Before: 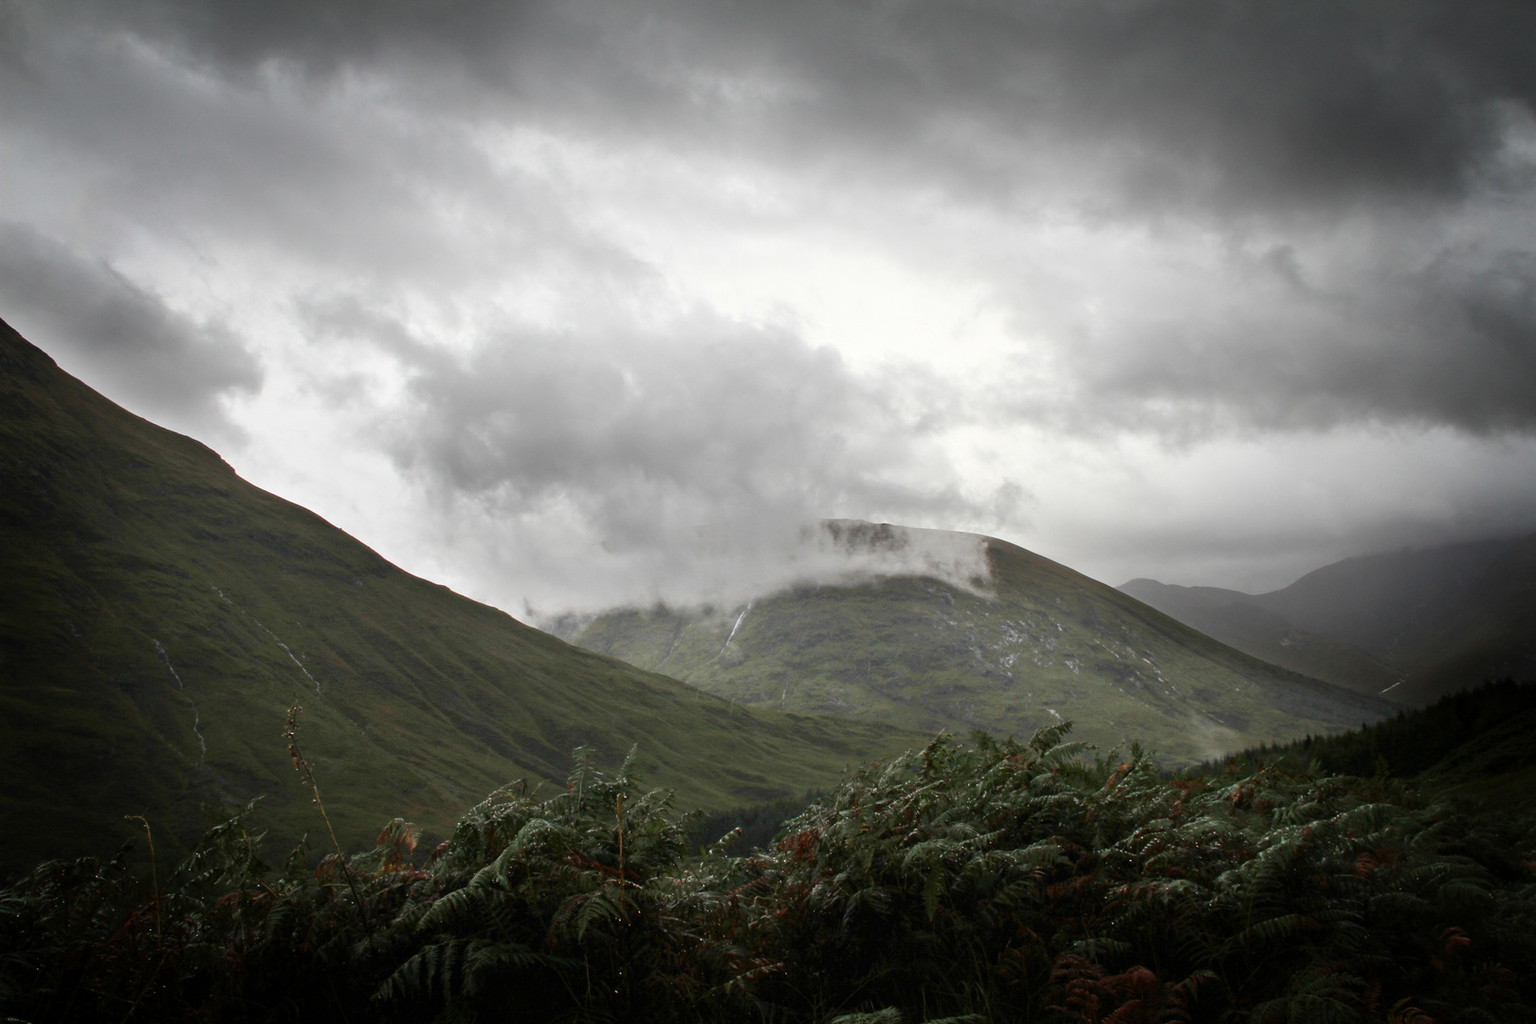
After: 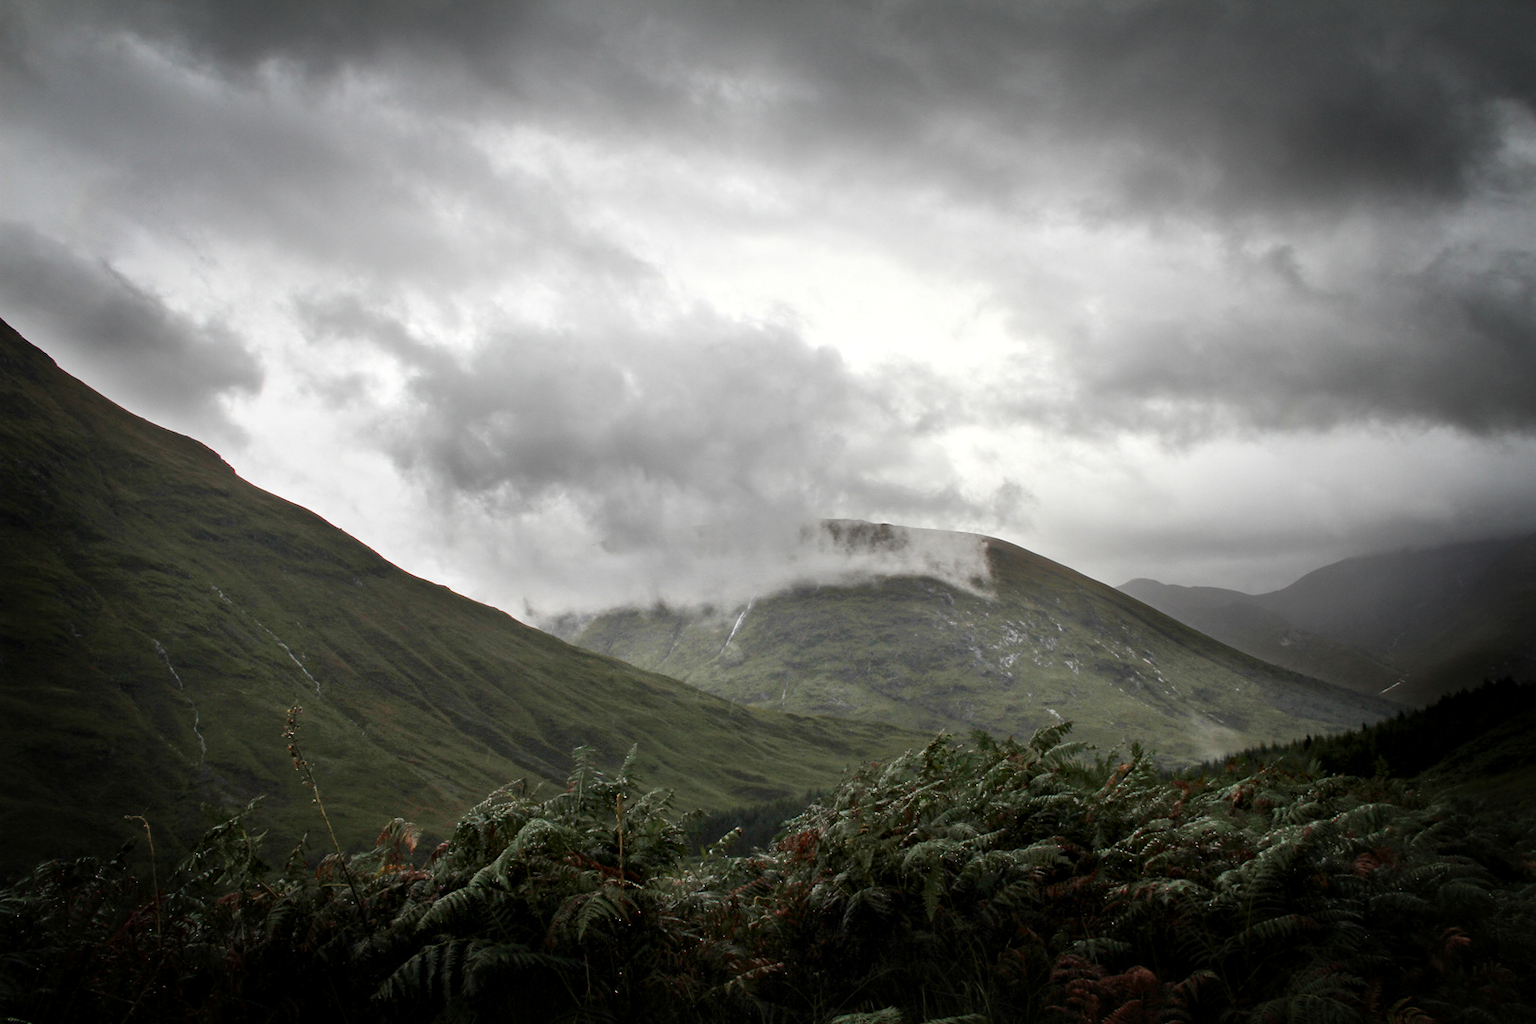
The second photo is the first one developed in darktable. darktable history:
local contrast: mode bilateral grid, contrast 19, coarseness 51, detail 132%, midtone range 0.2
